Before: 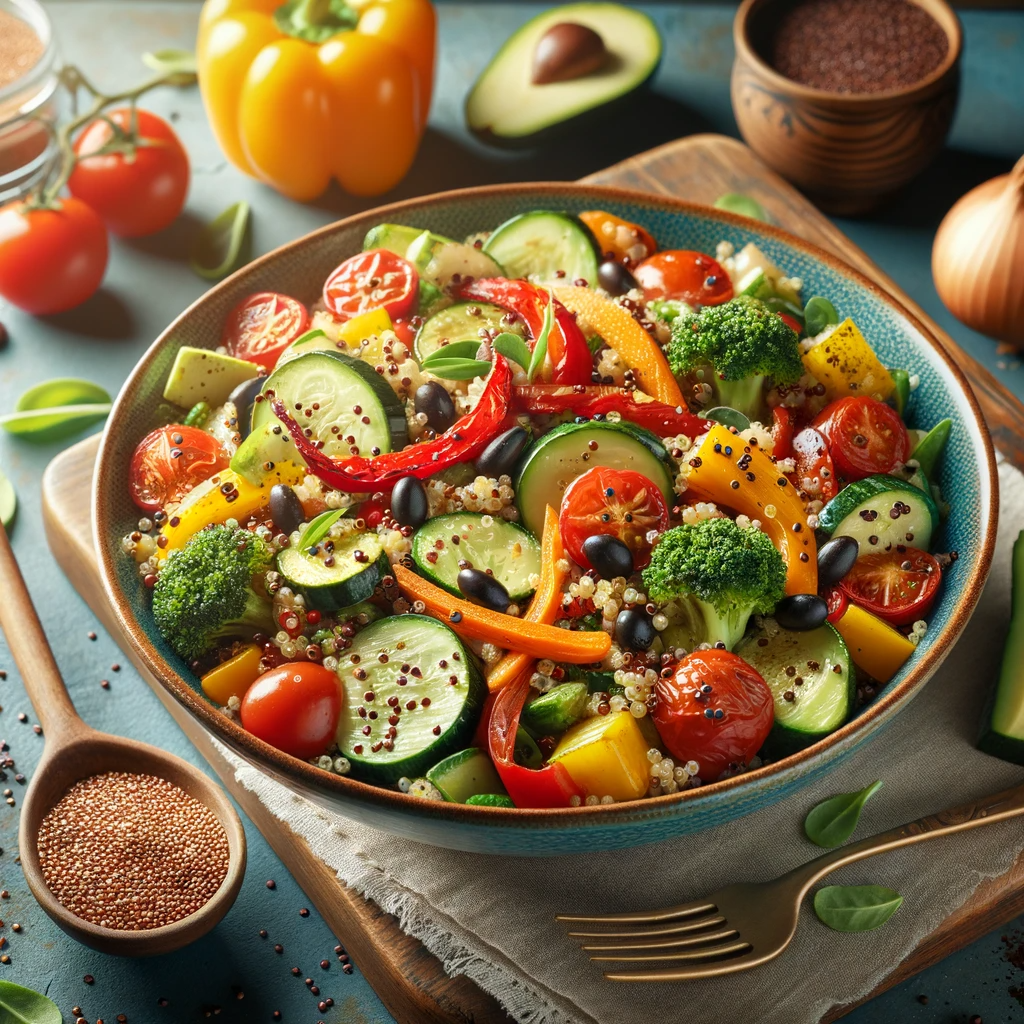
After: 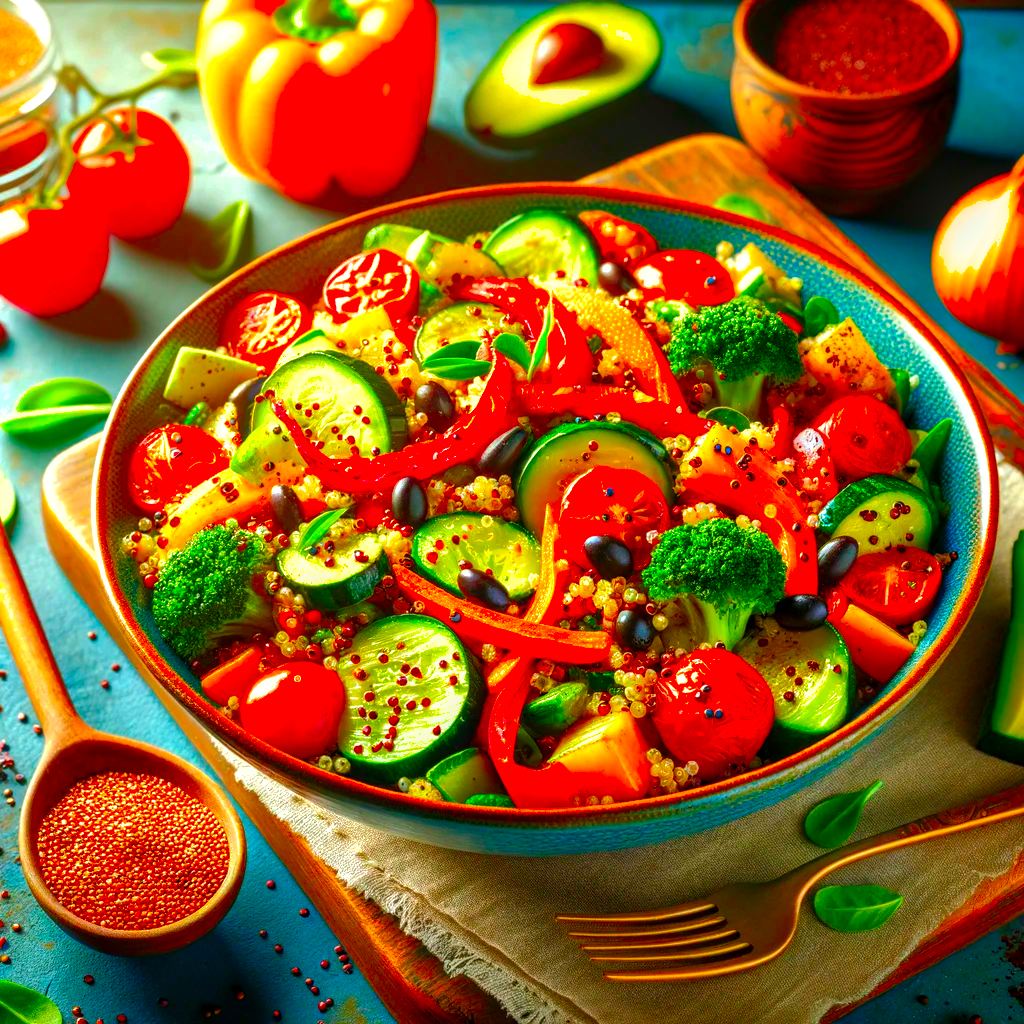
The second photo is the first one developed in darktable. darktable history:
color correction: saturation 3
shadows and highlights: on, module defaults
local contrast: on, module defaults
color balance rgb: shadows lift › luminance -20%, power › hue 72.24°, highlights gain › luminance 15%, global offset › hue 171.6°, perceptual saturation grading › highlights -30%, perceptual saturation grading › shadows 20%, global vibrance 30%, contrast 10%
